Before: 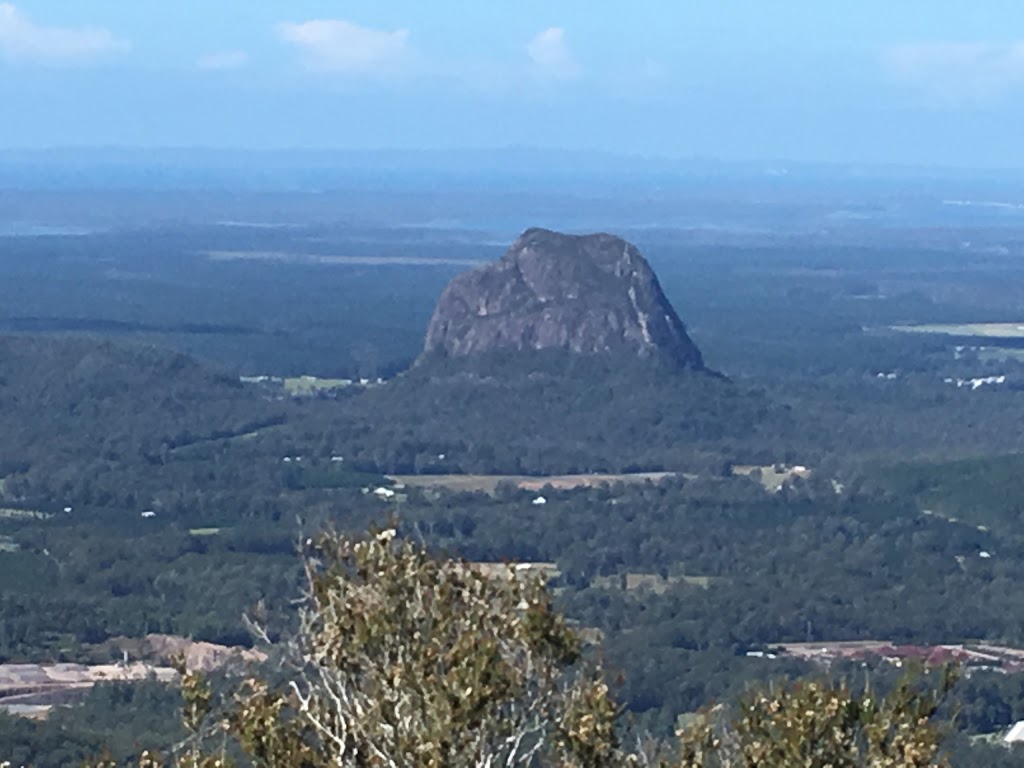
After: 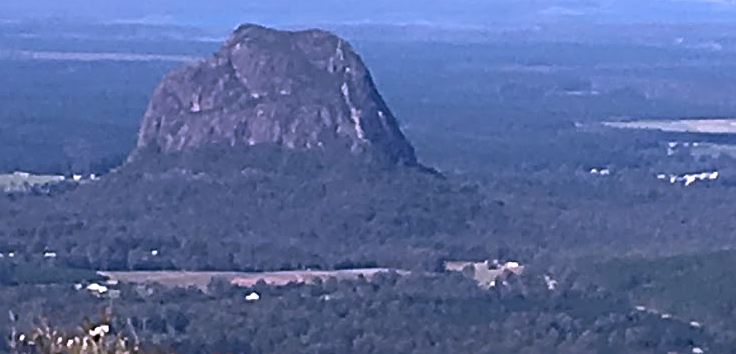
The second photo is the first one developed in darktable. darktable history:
sharpen: radius 2.837, amount 0.721
crop and rotate: left 28.074%, top 26.584%, bottom 27.227%
color correction: highlights a* 15.82, highlights b* -19.98
